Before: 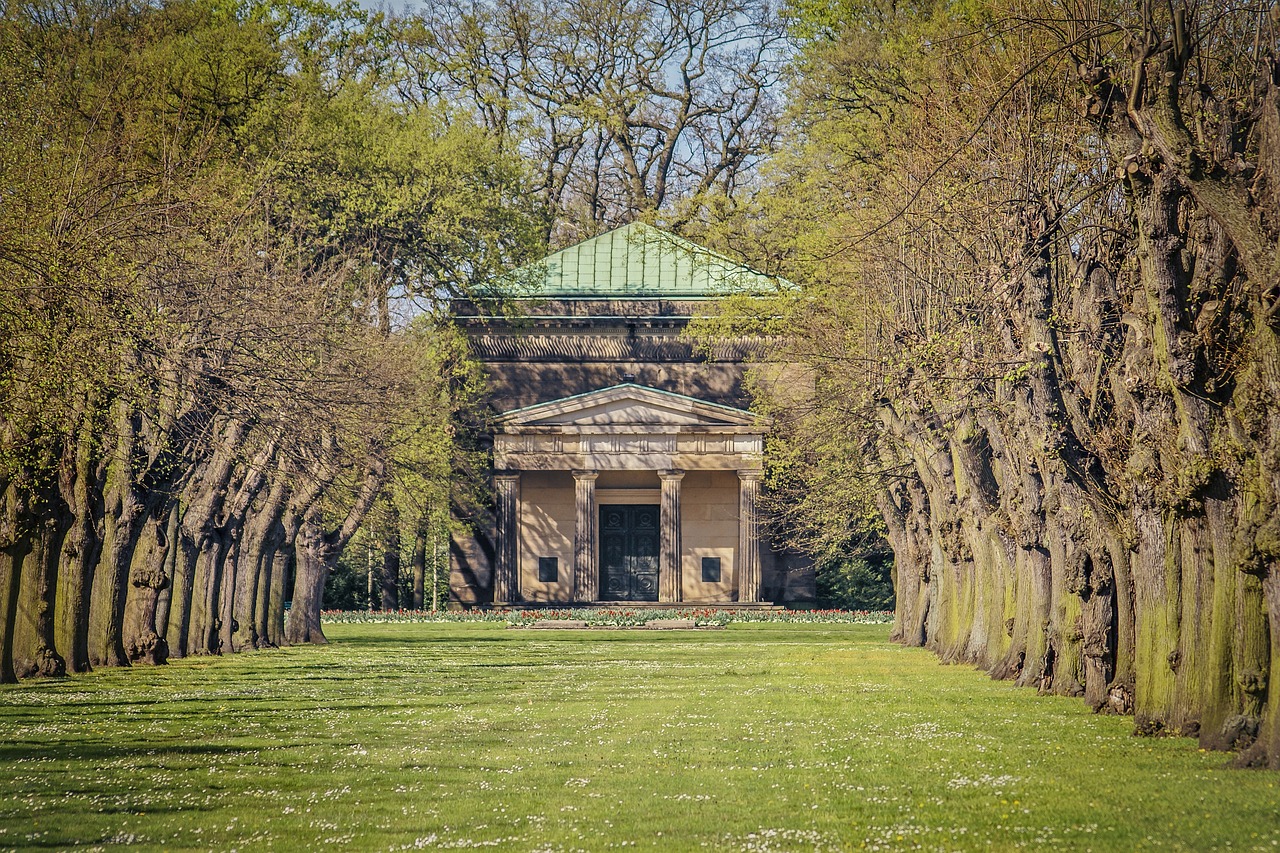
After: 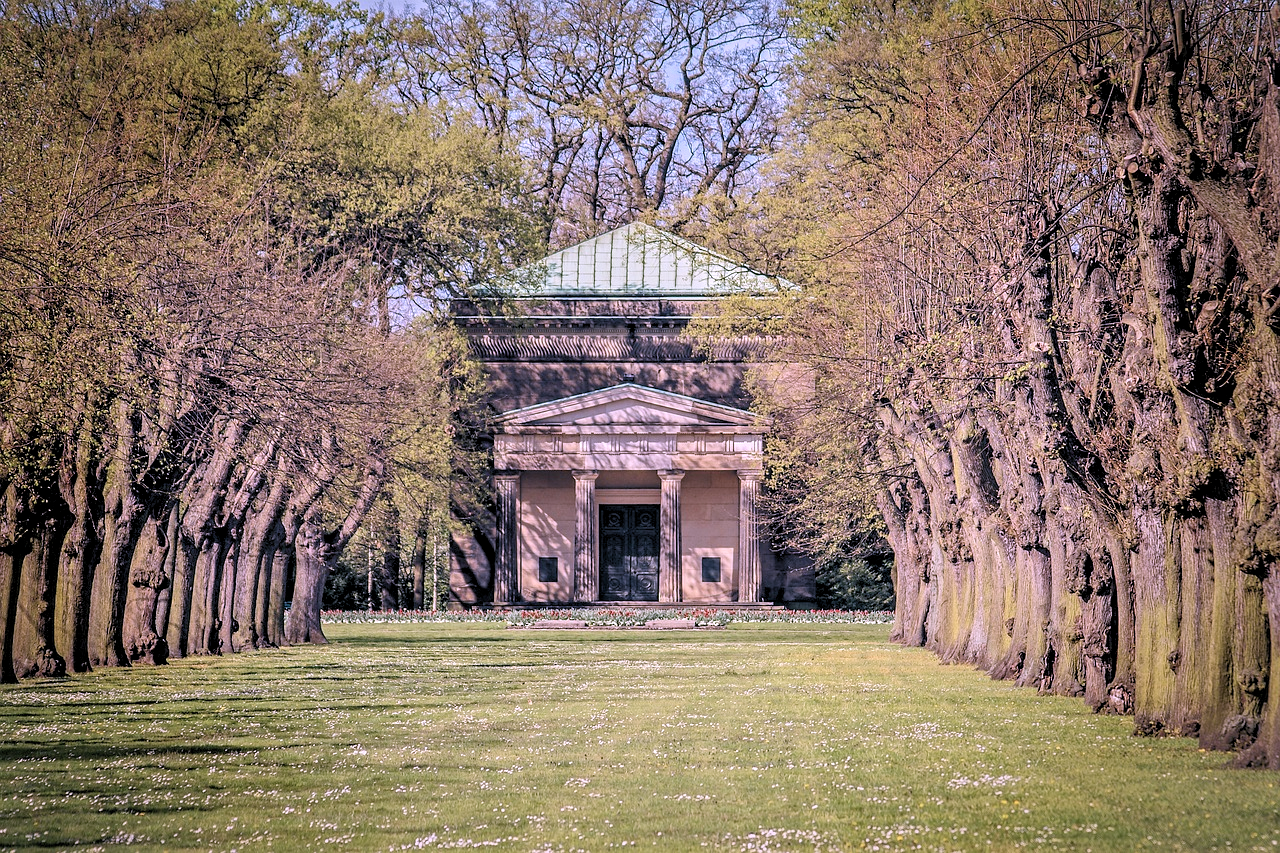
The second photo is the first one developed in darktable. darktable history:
color correction: highlights a* 15.03, highlights b* -25.07
rgb levels: levels [[0.01, 0.419, 0.839], [0, 0.5, 1], [0, 0.5, 1]]
